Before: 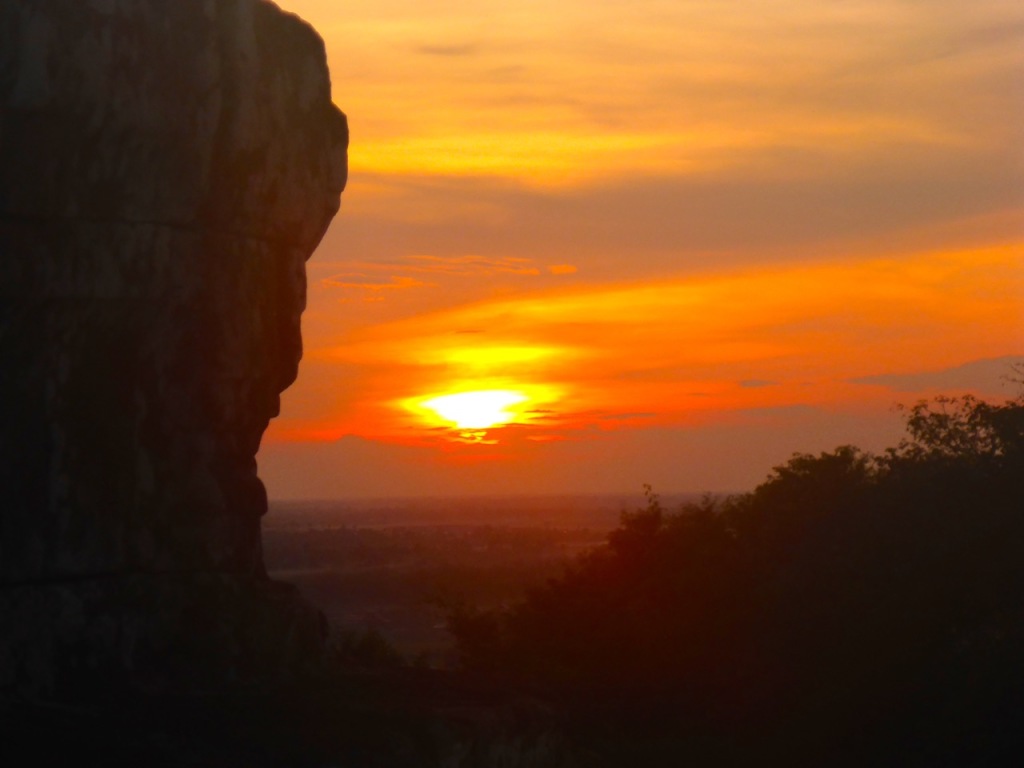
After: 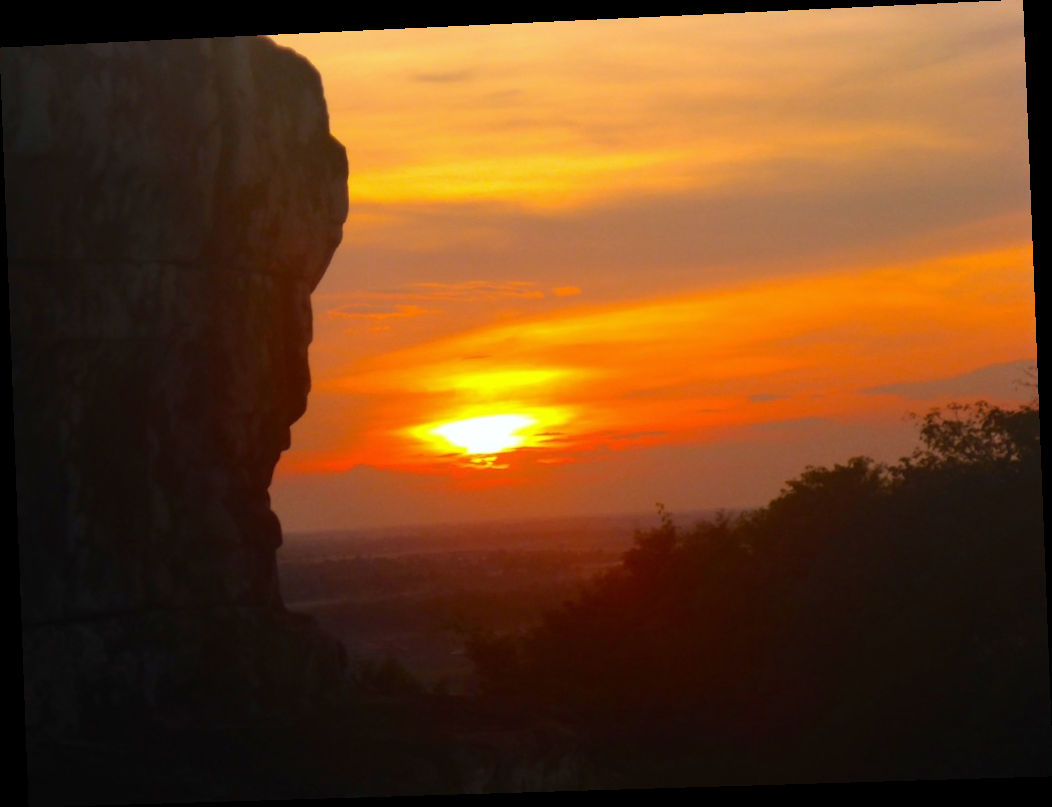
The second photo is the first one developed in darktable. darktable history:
rotate and perspective: rotation -2.22°, lens shift (horizontal) -0.022, automatic cropping off
white balance: red 0.983, blue 1.036
